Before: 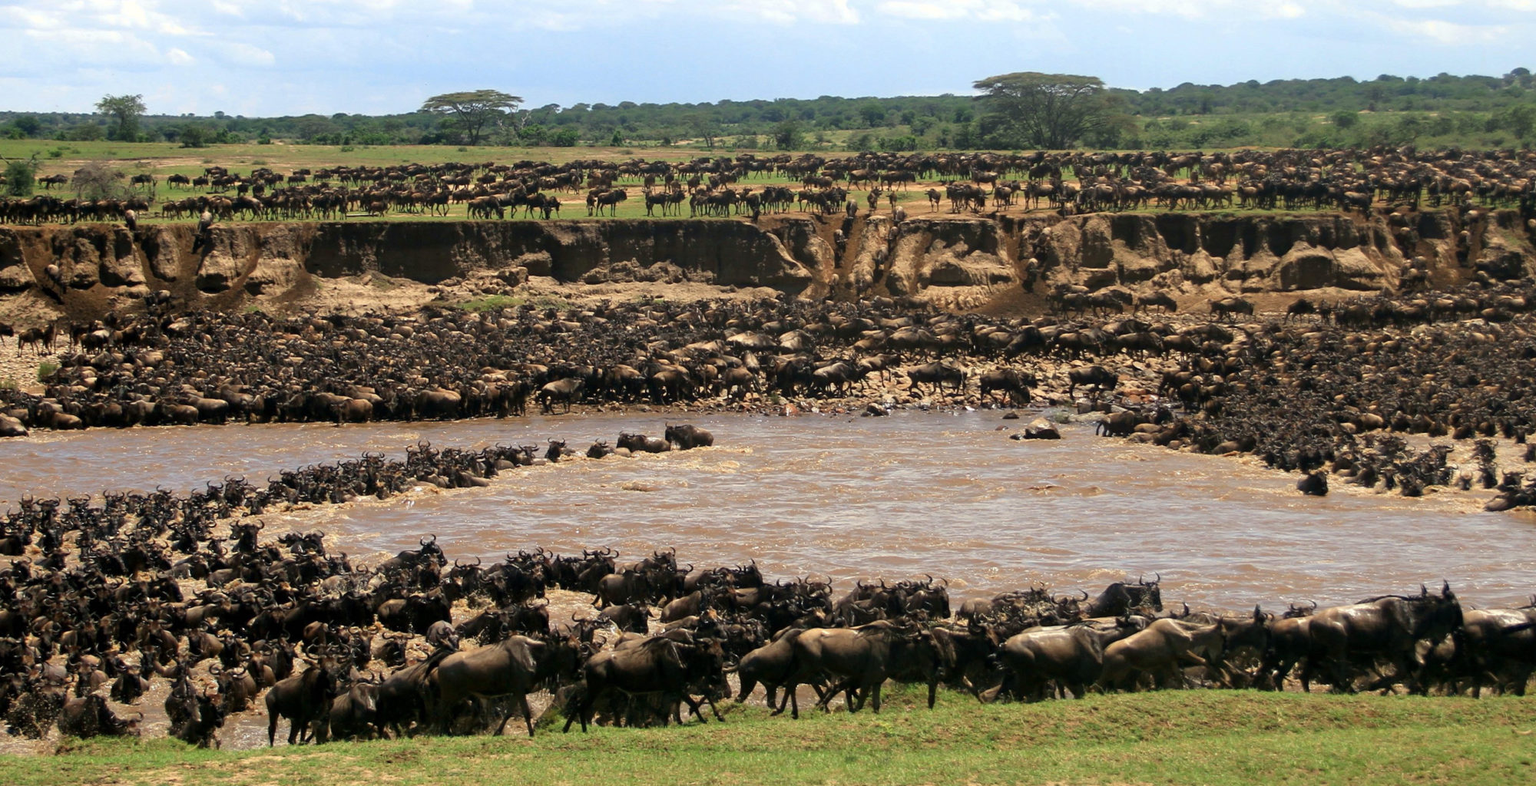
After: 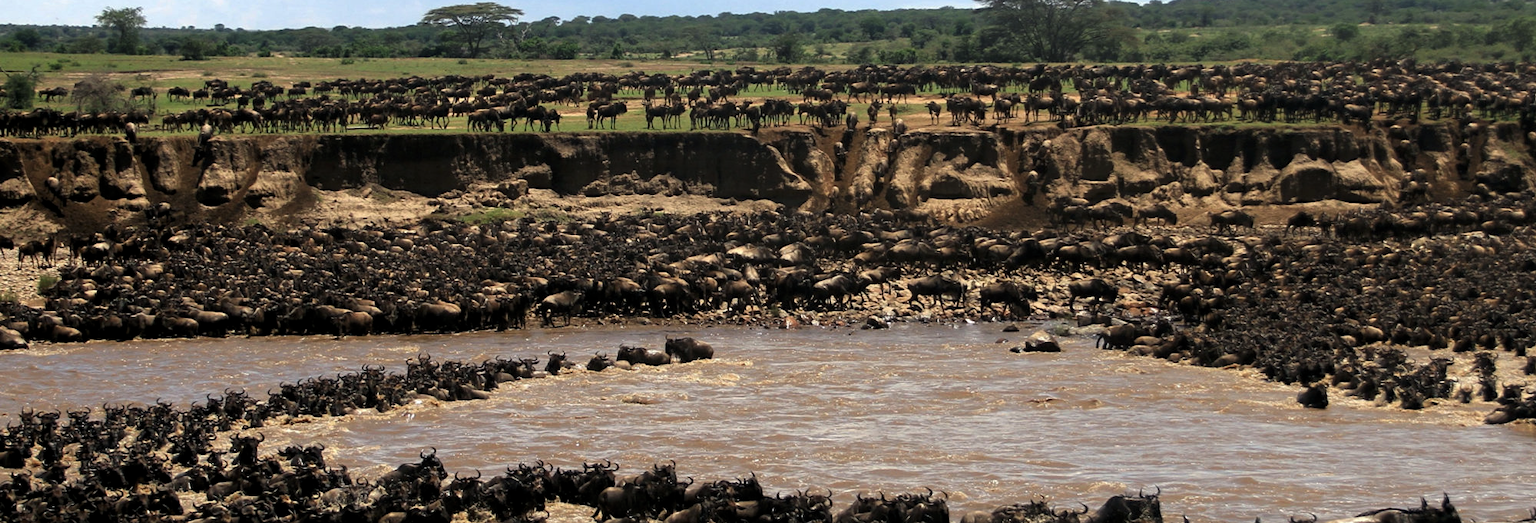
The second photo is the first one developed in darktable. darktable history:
crop: top 11.166%, bottom 22.168%
levels: levels [0.029, 0.545, 0.971]
